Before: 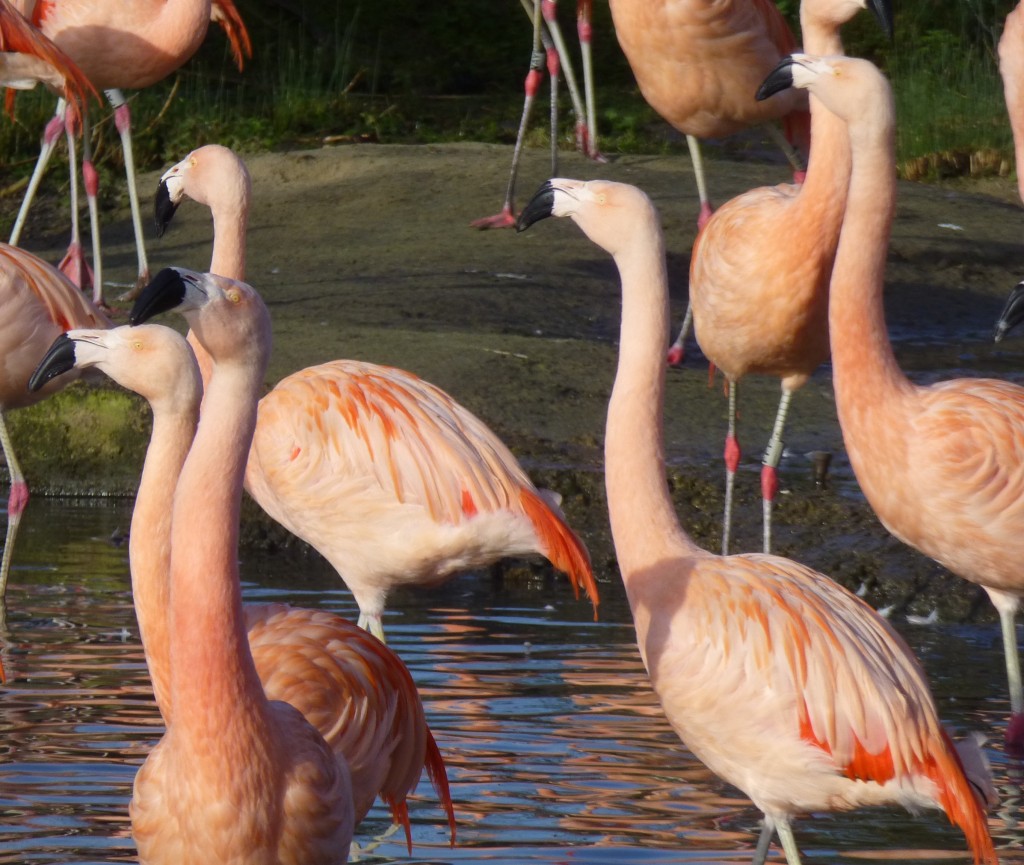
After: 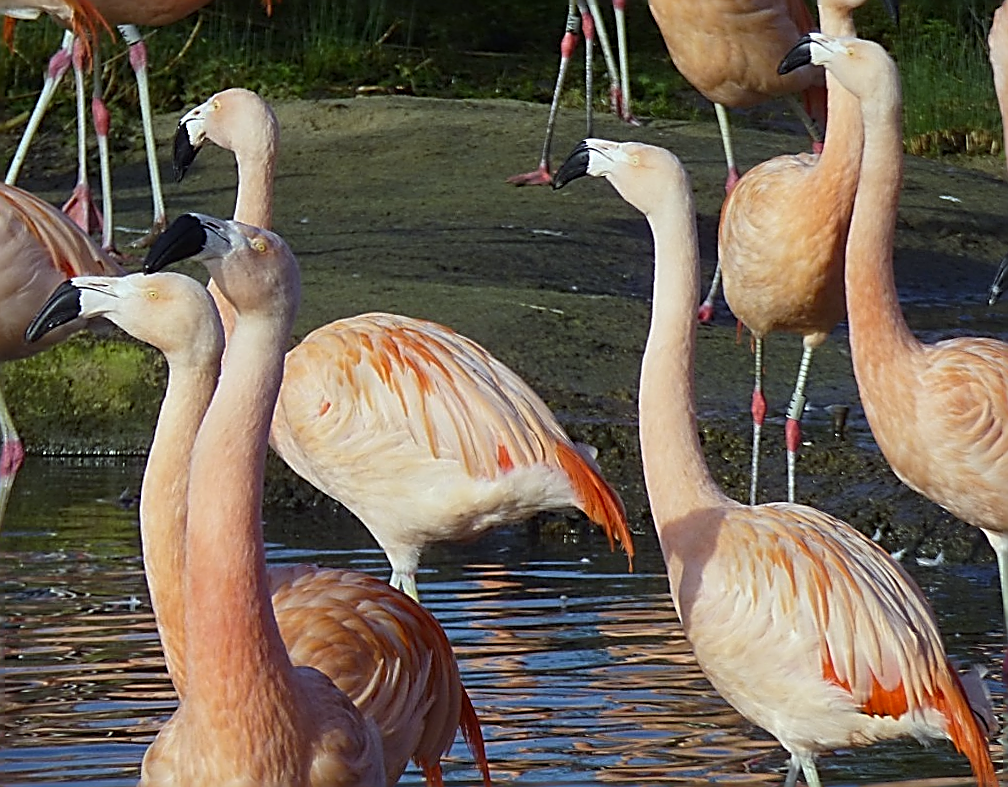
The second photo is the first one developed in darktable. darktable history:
white balance: red 0.924, blue 1.095
sharpen: amount 2
color correction: highlights a* -4.28, highlights b* 6.53
rotate and perspective: rotation -0.013°, lens shift (vertical) -0.027, lens shift (horizontal) 0.178, crop left 0.016, crop right 0.989, crop top 0.082, crop bottom 0.918
